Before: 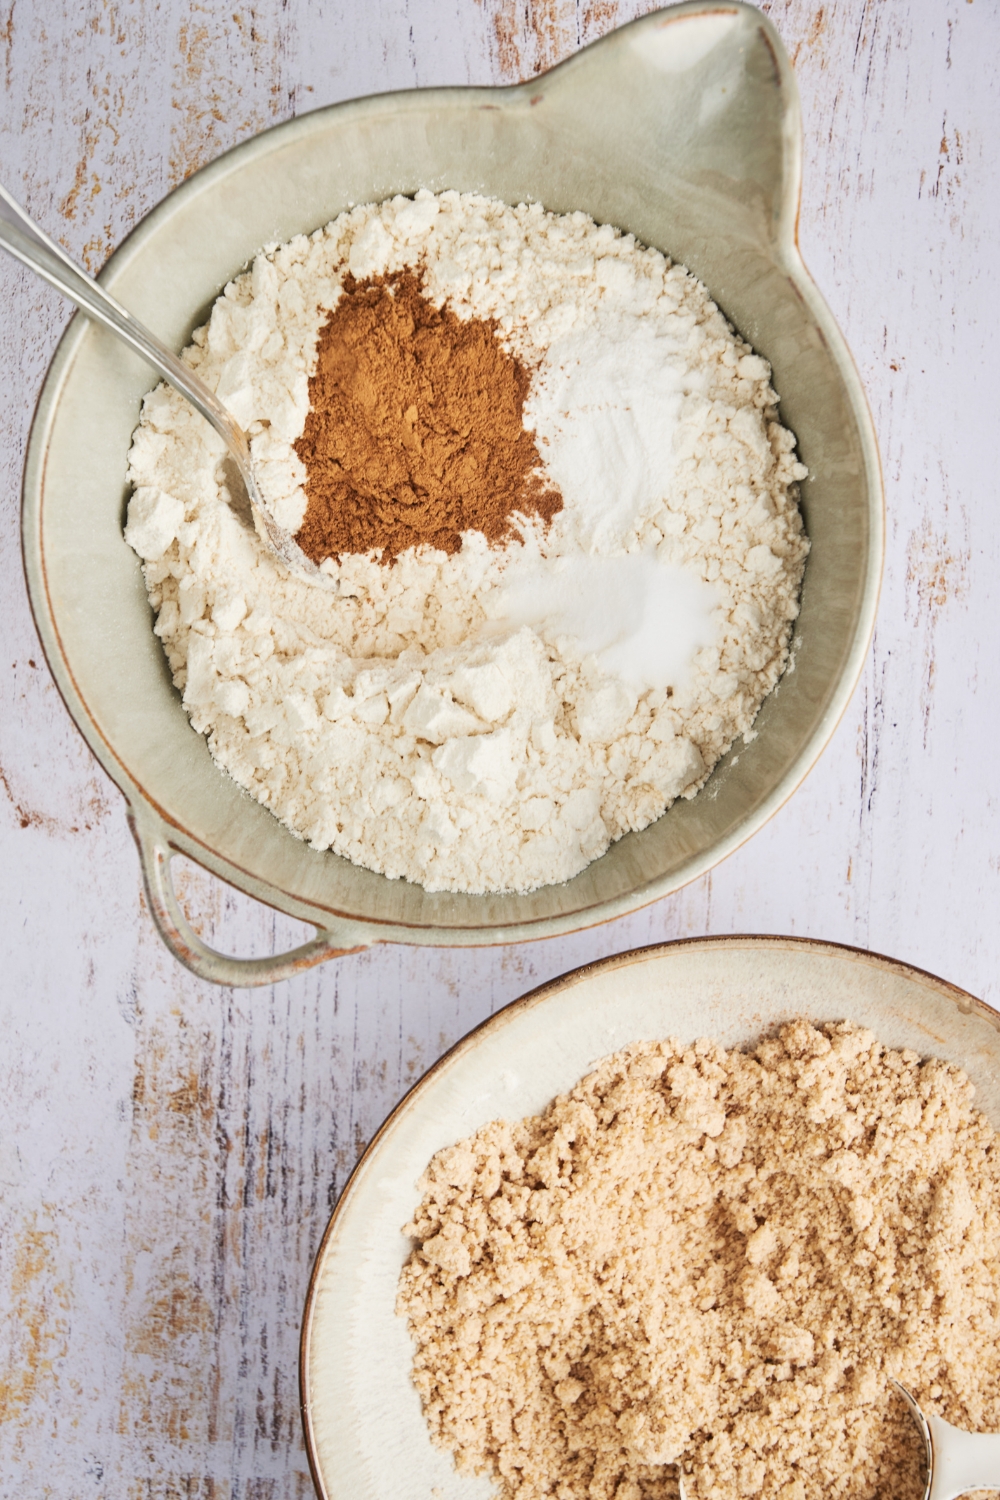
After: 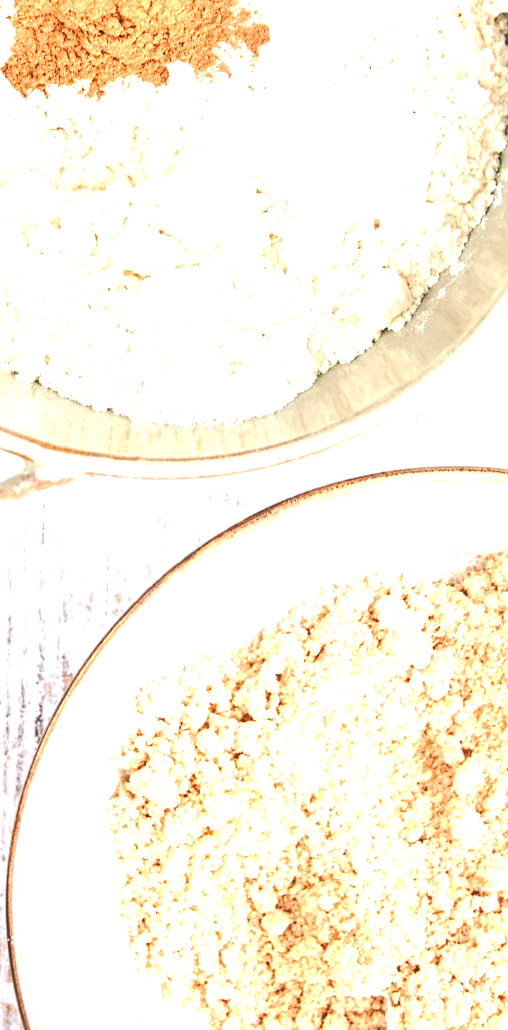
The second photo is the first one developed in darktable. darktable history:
crop and rotate: left 29.343%, top 31.309%, right 19.811%
tone curve: curves: ch0 [(0, 0.003) (0.211, 0.174) (0.482, 0.519) (0.843, 0.821) (0.992, 0.971)]; ch1 [(0, 0) (0.276, 0.206) (0.393, 0.364) (0.482, 0.477) (0.506, 0.5) (0.523, 0.523) (0.572, 0.592) (0.695, 0.767) (1, 1)]; ch2 [(0, 0) (0.438, 0.456) (0.498, 0.497) (0.536, 0.527) (0.562, 0.584) (0.619, 0.602) (0.698, 0.698) (1, 1)], preserve colors none
contrast brightness saturation: contrast -0.098, saturation -0.103
sharpen: amount 0.21
exposure: black level correction 0, exposure 1.107 EV, compensate highlight preservation false
local contrast: detail 109%
levels: white 99.88%, levels [0.044, 0.416, 0.908]
tone equalizer: -8 EV -0.397 EV, -7 EV -0.391 EV, -6 EV -0.331 EV, -5 EV -0.221 EV, -3 EV 0.241 EV, -2 EV 0.319 EV, -1 EV 0.382 EV, +0 EV 0.414 EV, edges refinement/feathering 500, mask exposure compensation -1.57 EV, preserve details no
